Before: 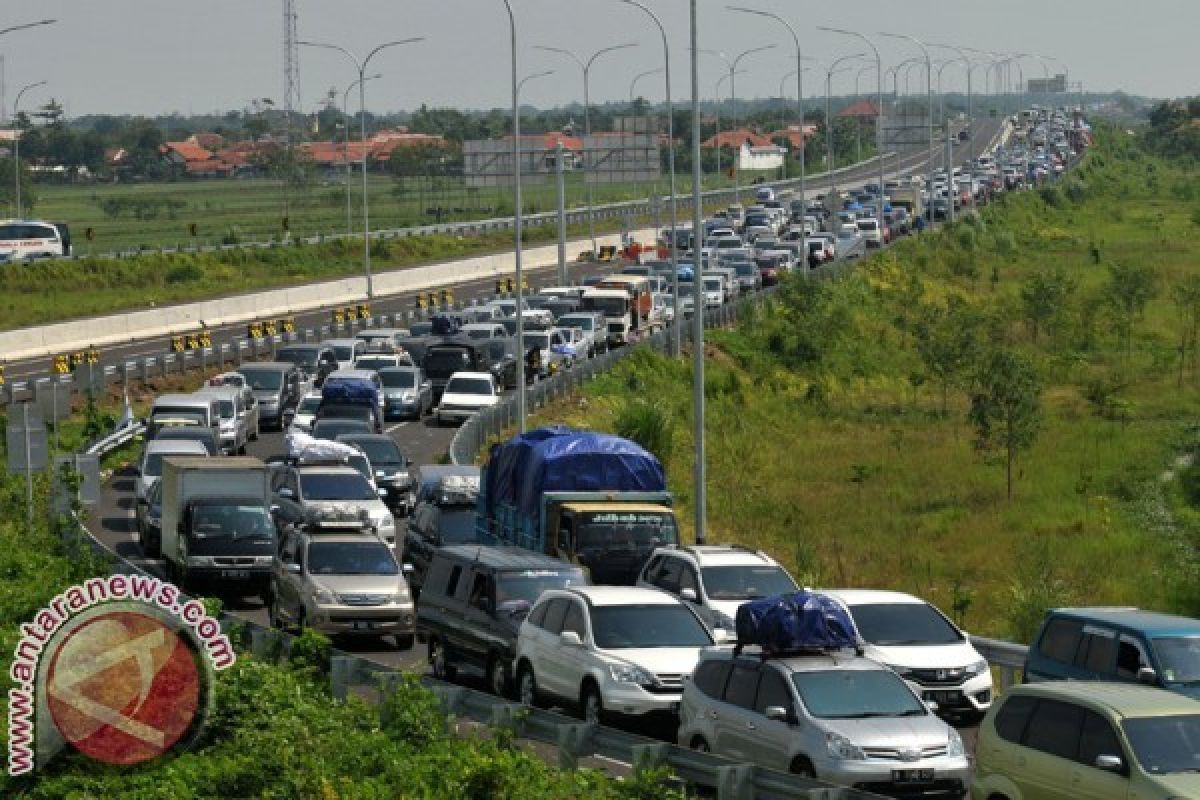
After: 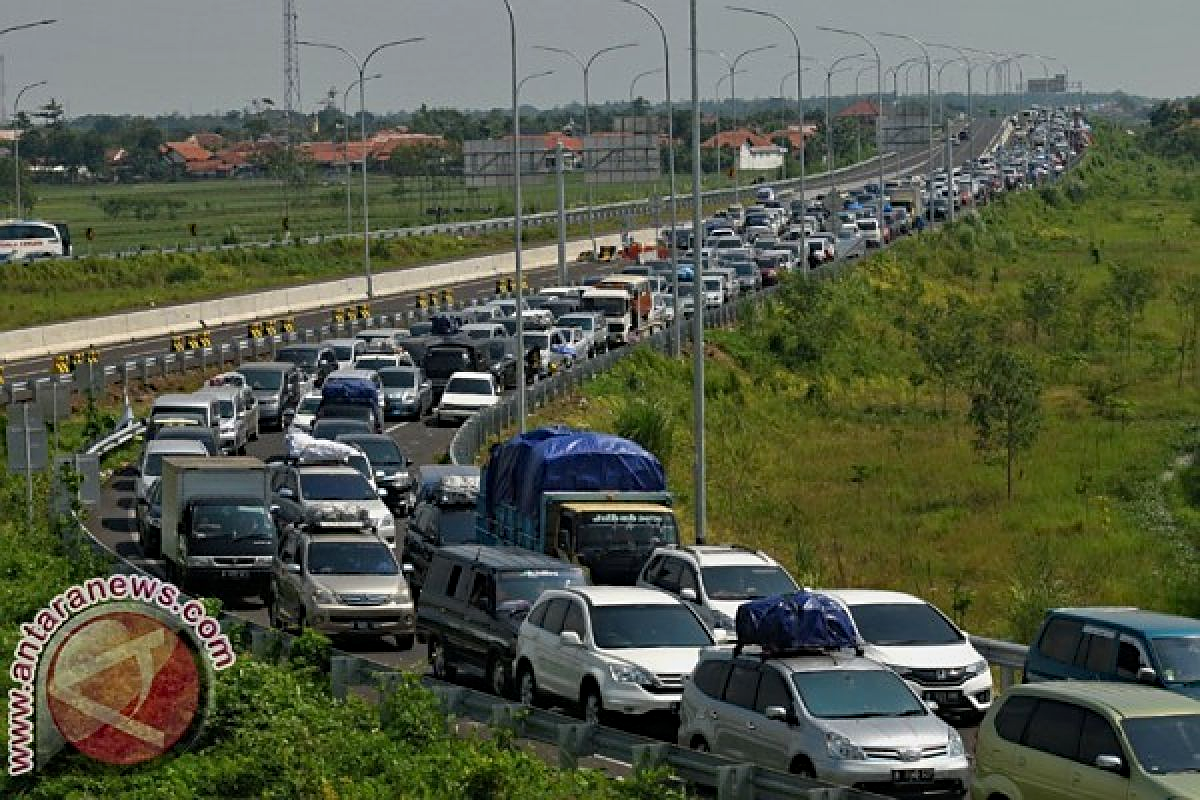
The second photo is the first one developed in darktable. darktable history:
sharpen: on, module defaults
haze removal: adaptive false
exposure: exposure -0.206 EV, compensate exposure bias true, compensate highlight preservation false
